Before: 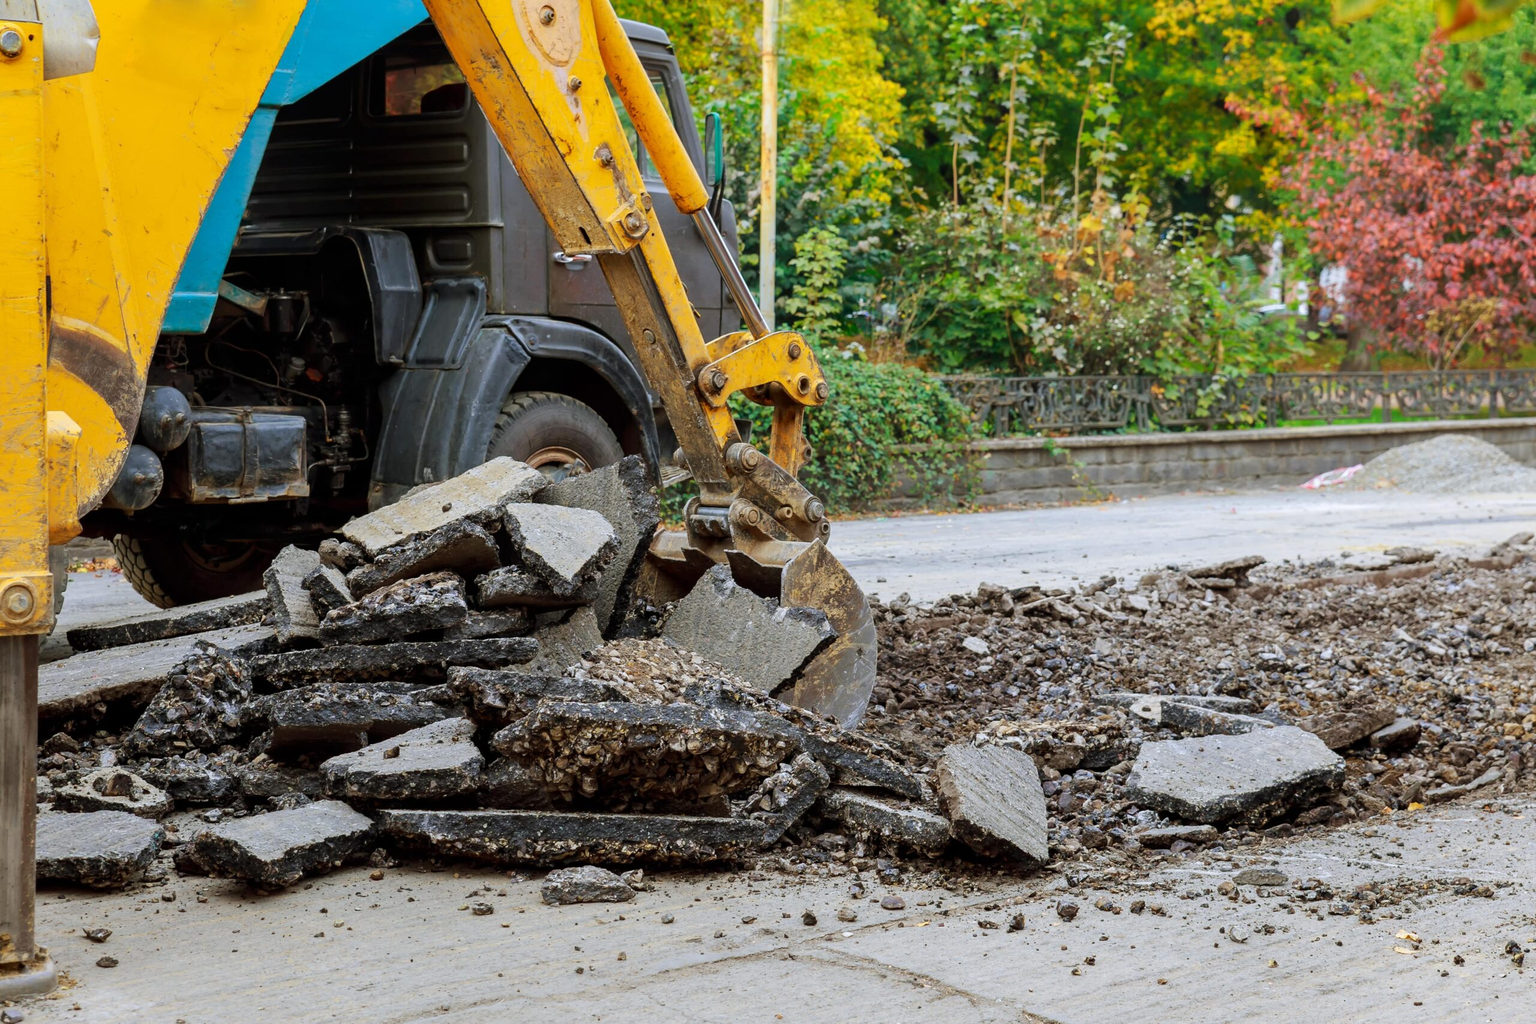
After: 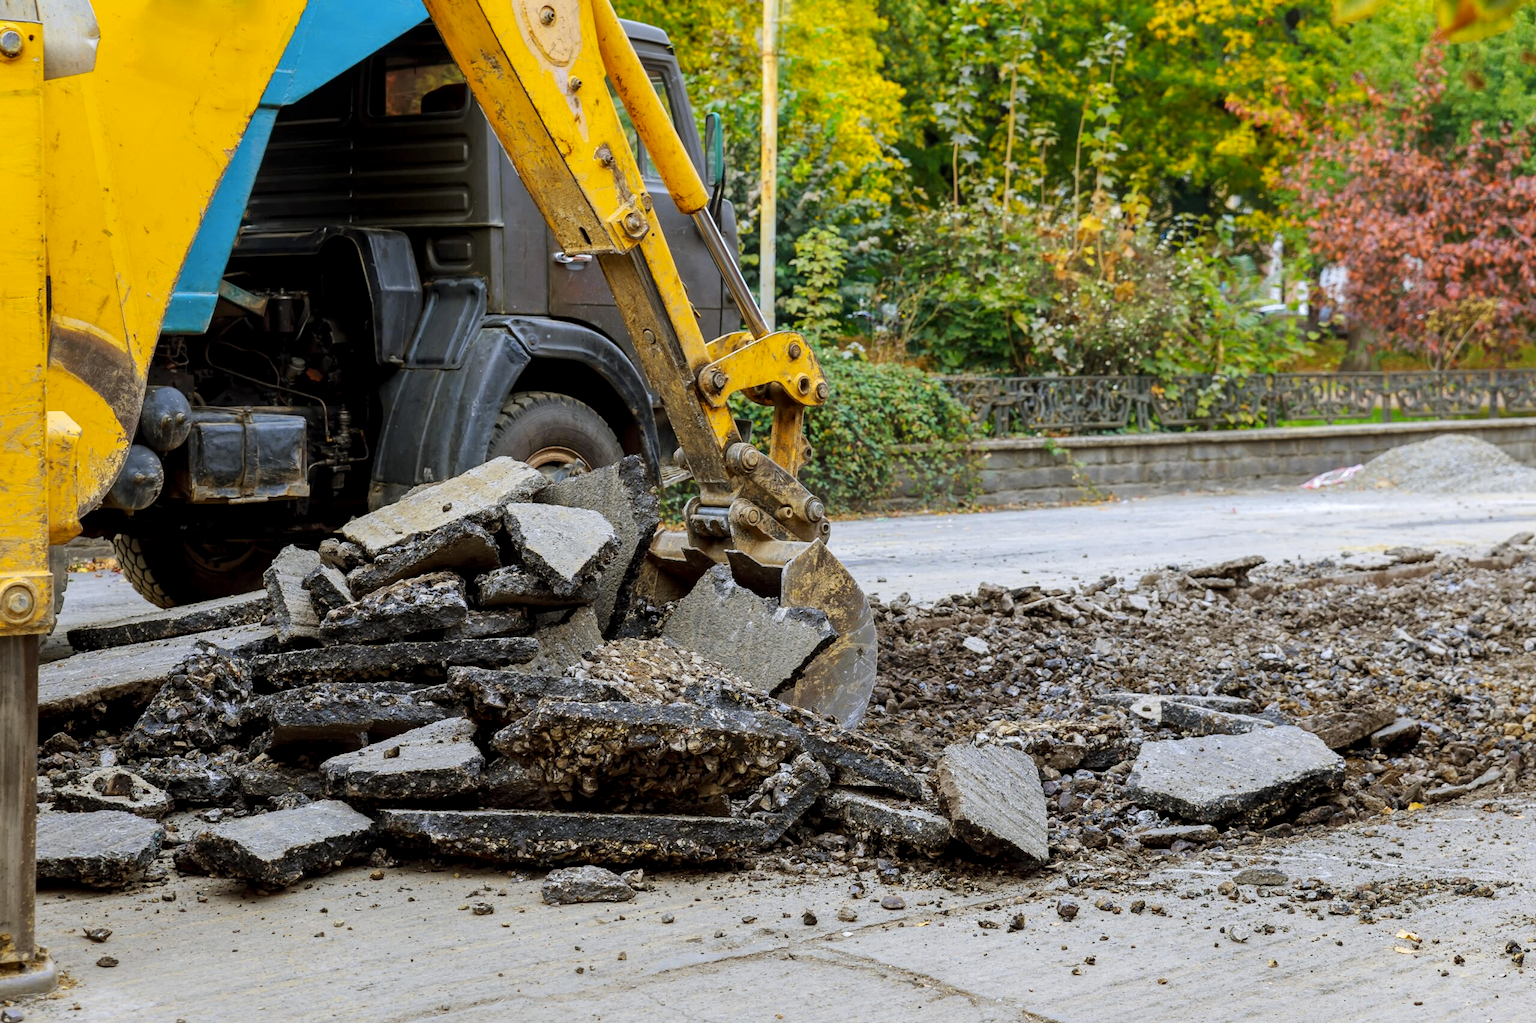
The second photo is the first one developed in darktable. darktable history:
color contrast: green-magenta contrast 0.8, blue-yellow contrast 1.1, unbound 0
local contrast: highlights 100%, shadows 100%, detail 120%, midtone range 0.2
